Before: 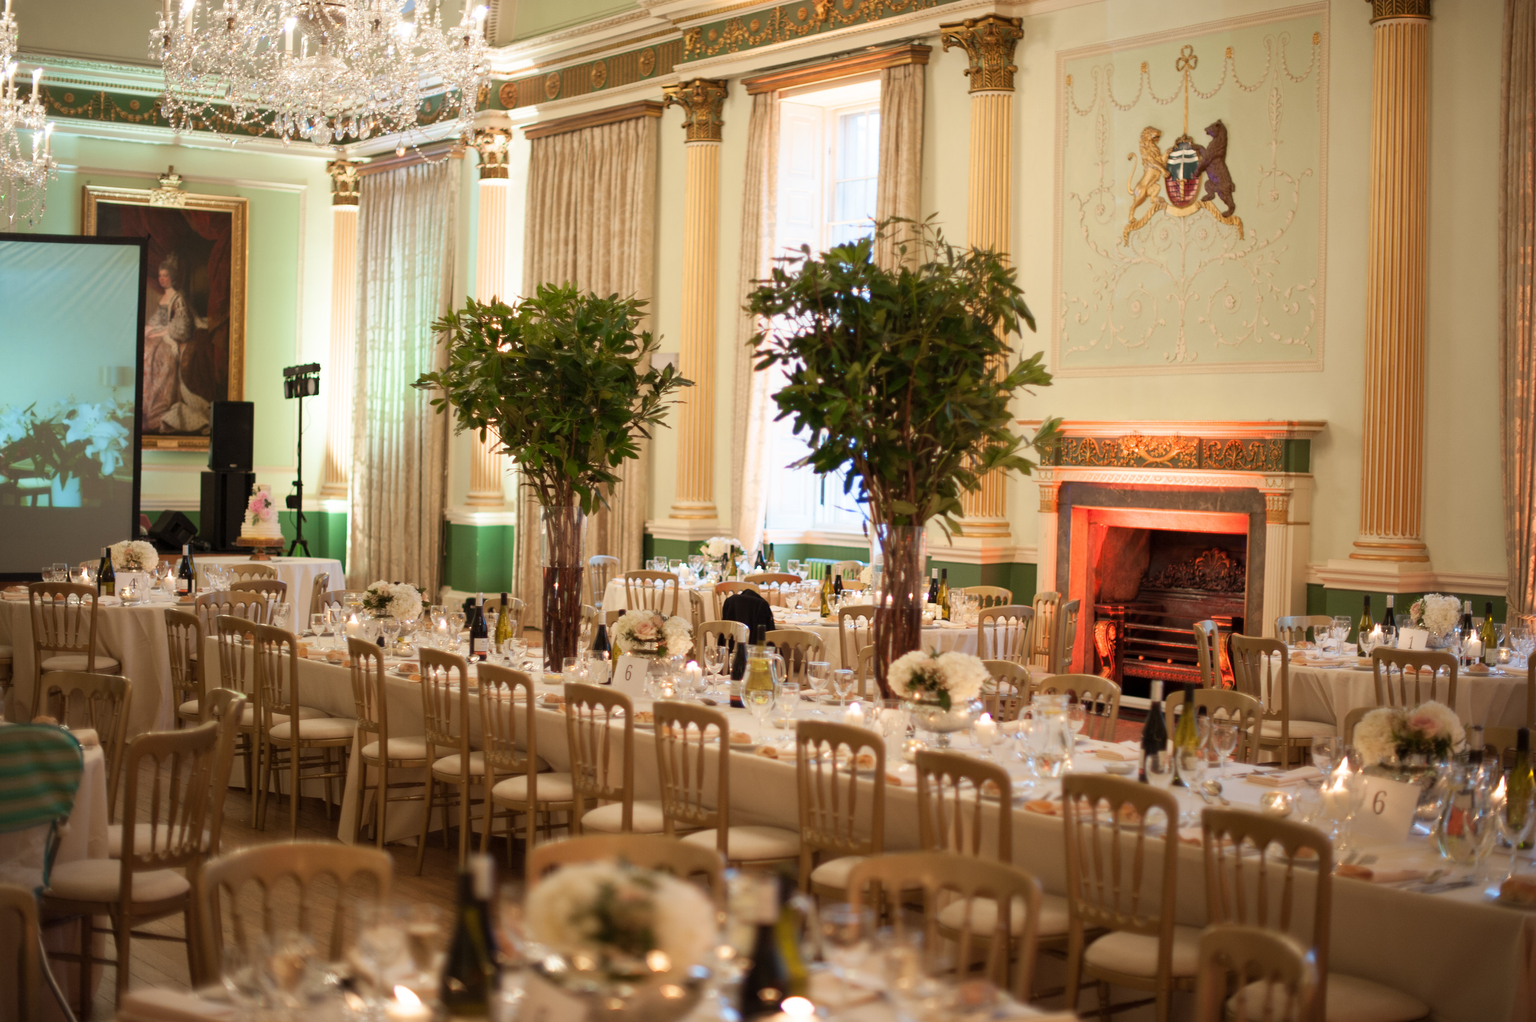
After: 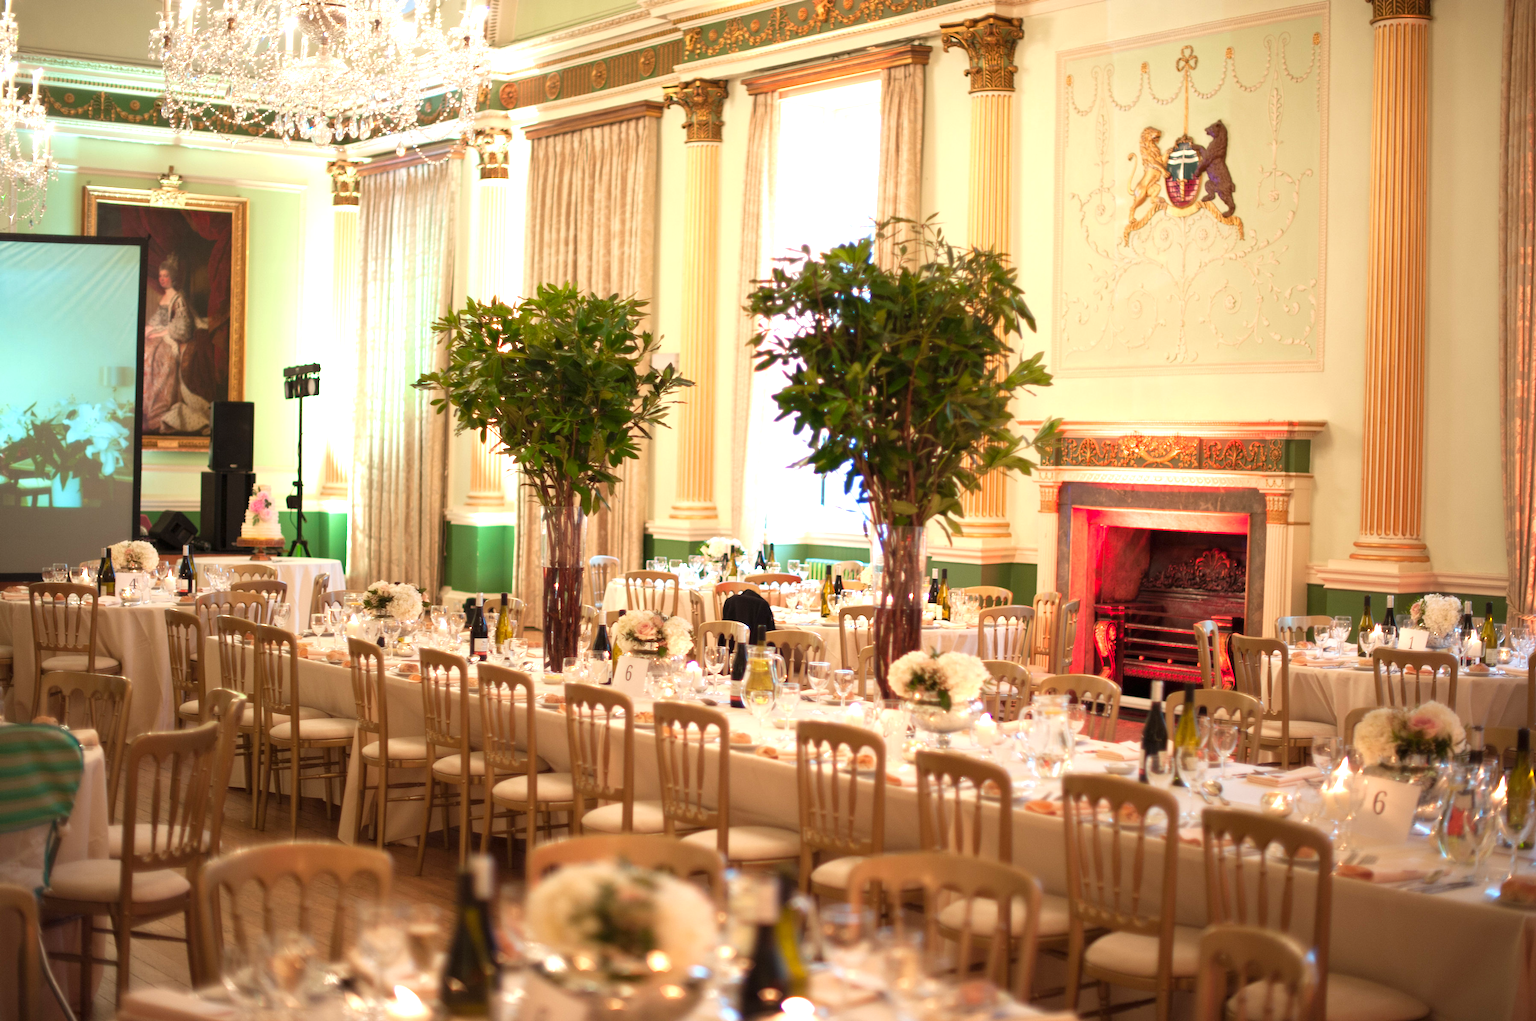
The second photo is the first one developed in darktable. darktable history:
color calibration: output R [0.946, 0.065, -0.013, 0], output G [-0.246, 1.264, -0.017, 0], output B [0.046, -0.098, 1.05, 0], illuminant custom, x 0.344, y 0.359, temperature 5045.54 K
exposure: black level correction 0, exposure 0.7 EV, compensate exposure bias true, compensate highlight preservation false
